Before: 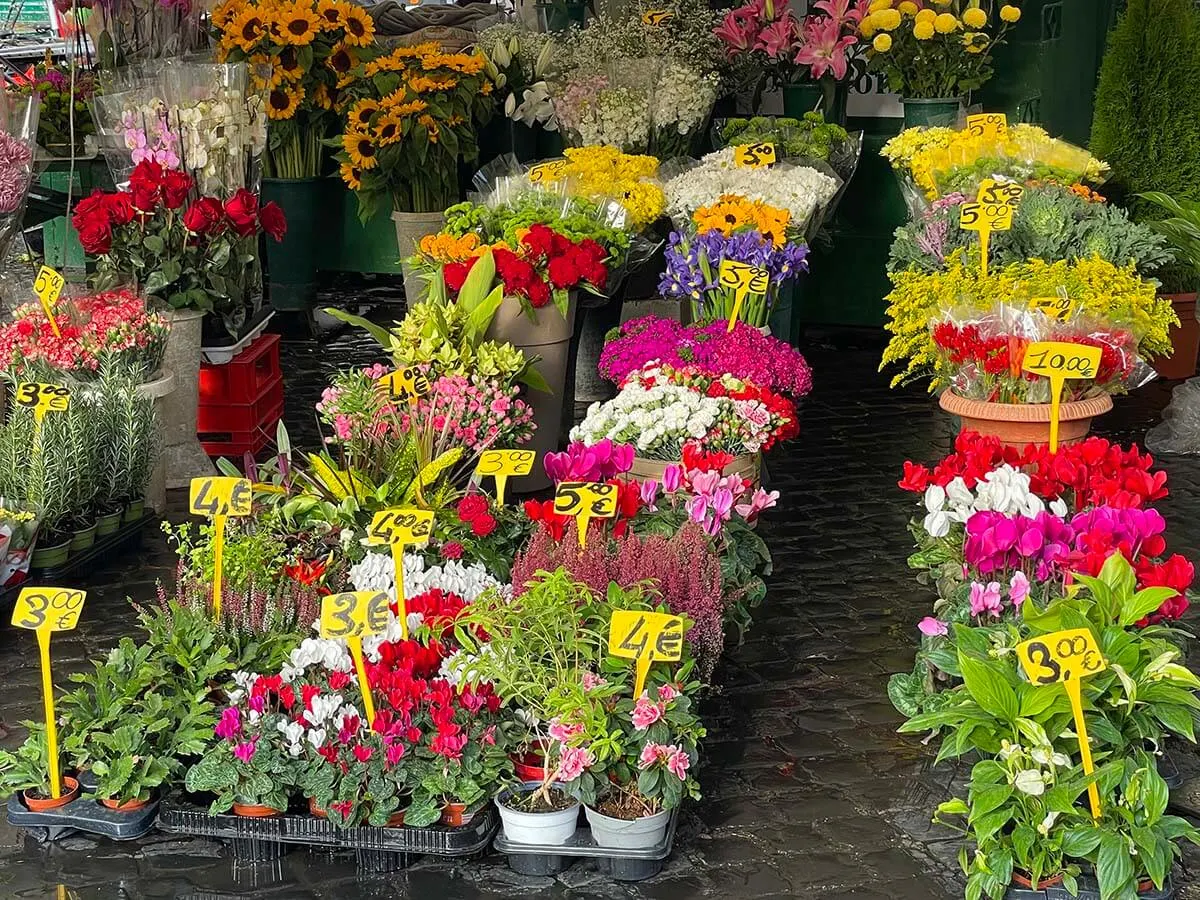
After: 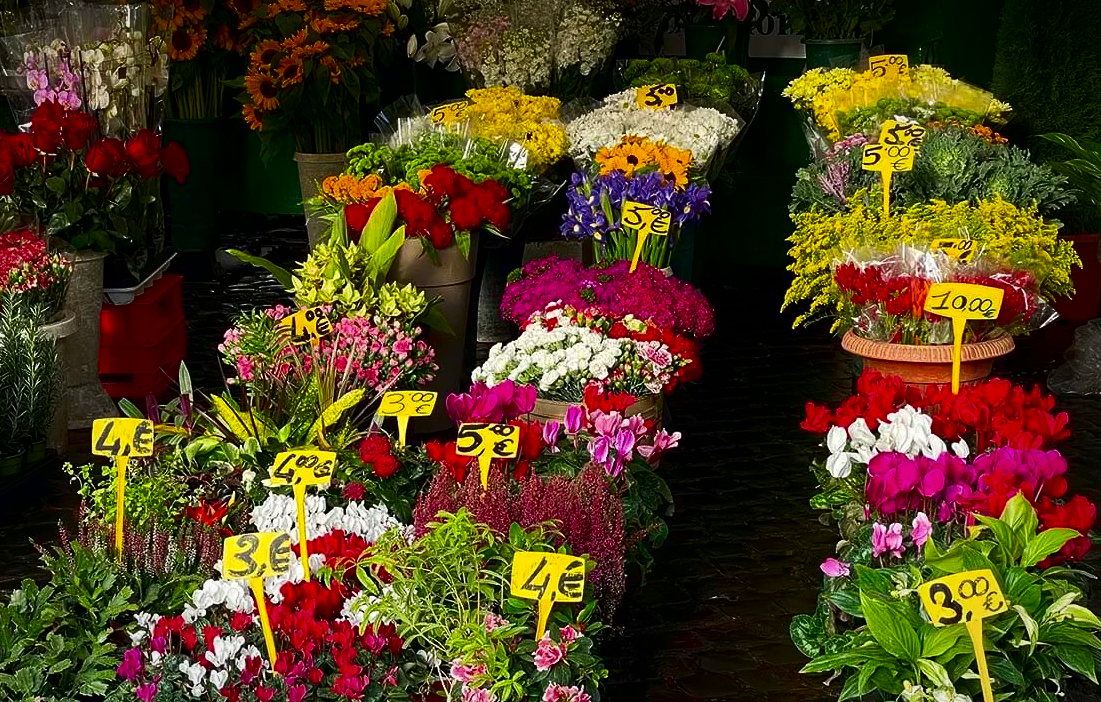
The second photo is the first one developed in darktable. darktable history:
shadows and highlights: shadows -53.65, highlights 86.33, soften with gaussian
crop: left 8.224%, top 6.586%, bottom 15.378%
vignetting: fall-off radius 99.21%, brightness -0.407, saturation -0.312, width/height ratio 1.343
tone equalizer: on, module defaults
contrast brightness saturation: contrast 0.188, brightness -0.224, saturation 0.119
